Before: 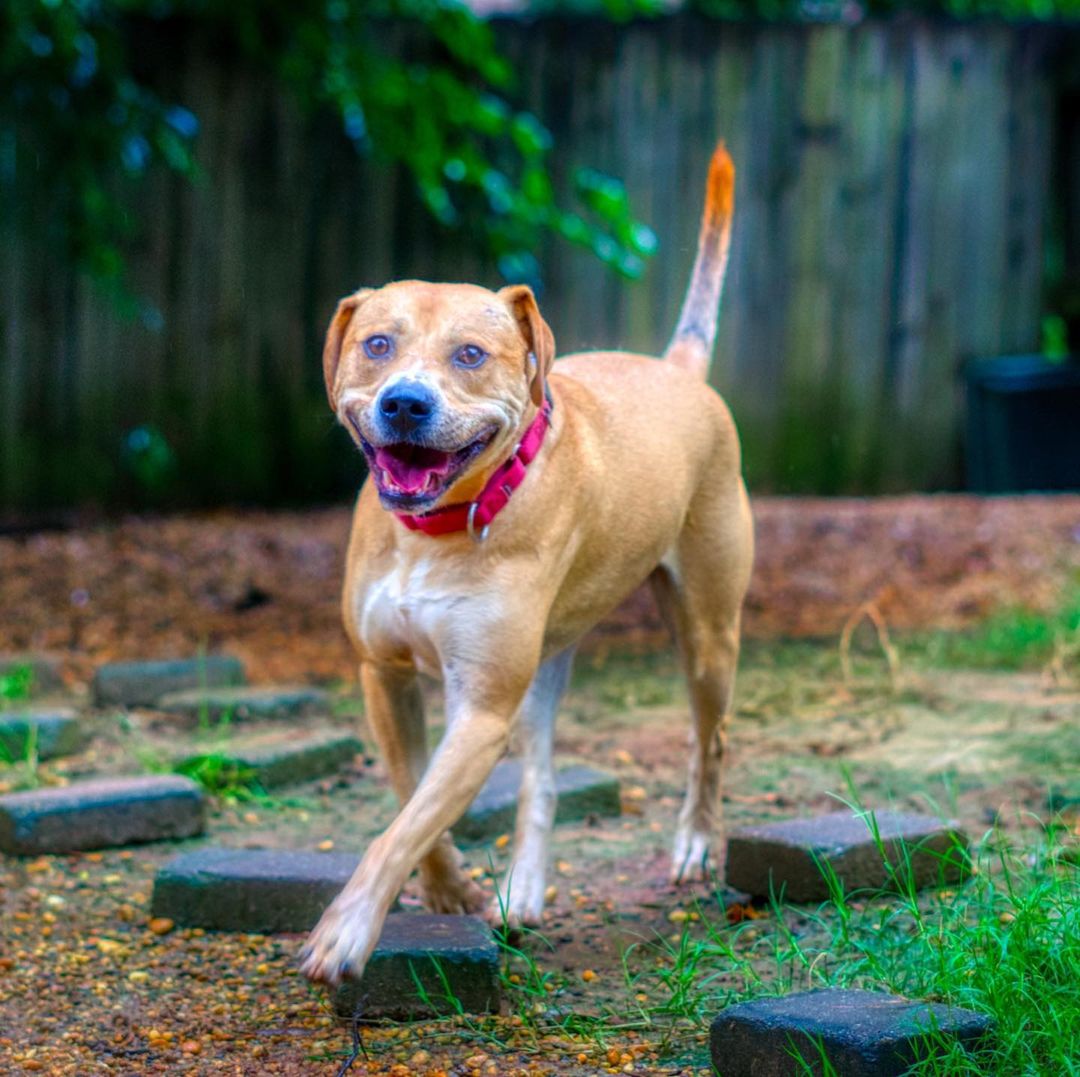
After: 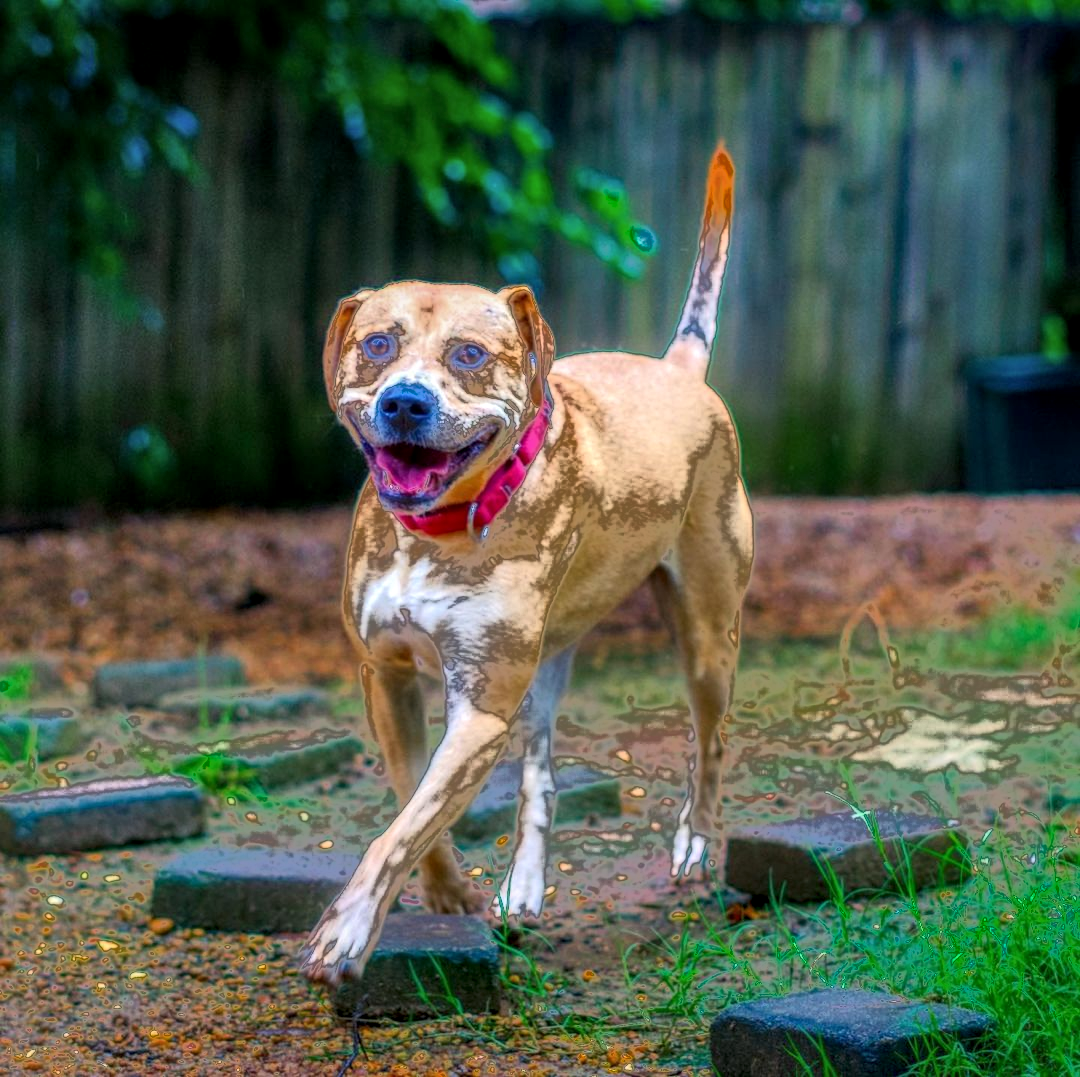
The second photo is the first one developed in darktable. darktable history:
shadows and highlights: shadows 25, highlights -25
fill light: exposure -0.73 EV, center 0.69, width 2.2
local contrast: on, module defaults
